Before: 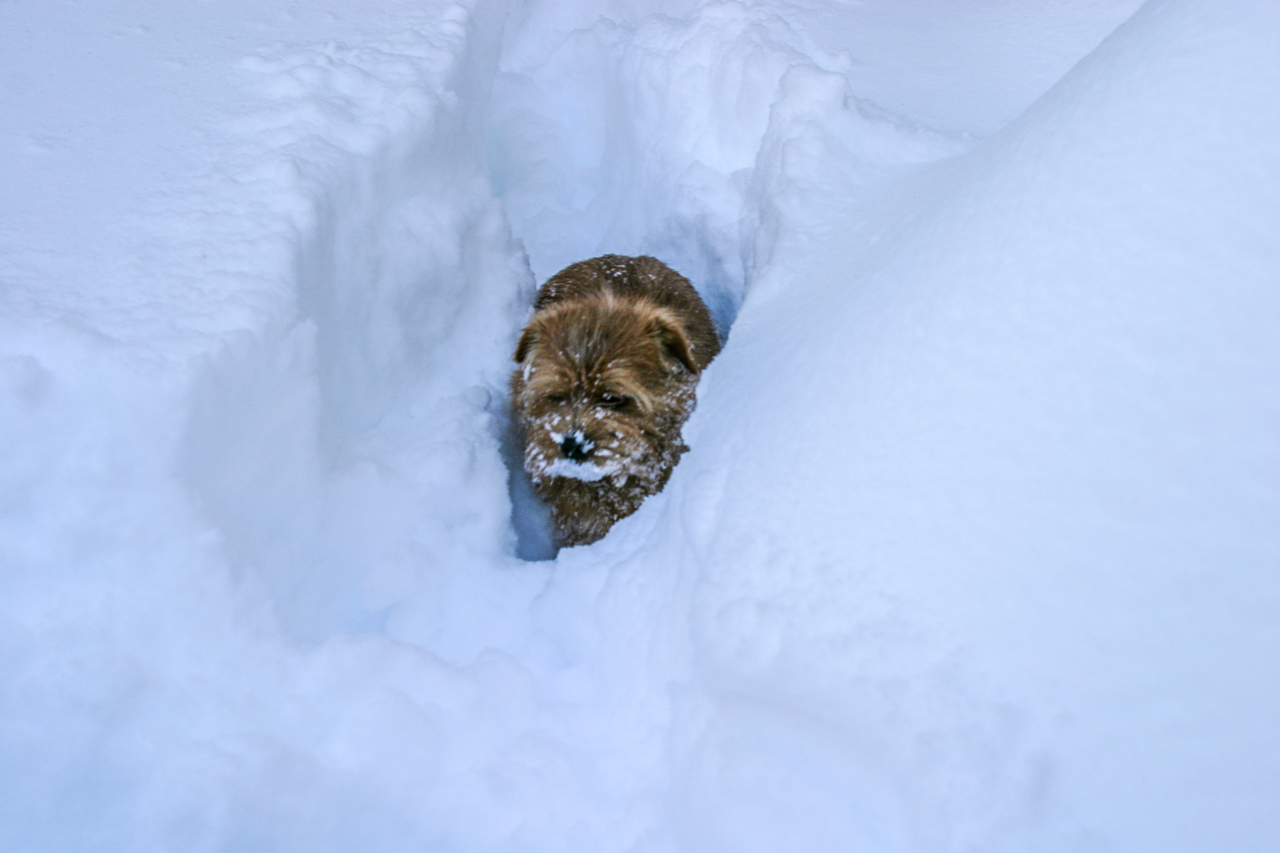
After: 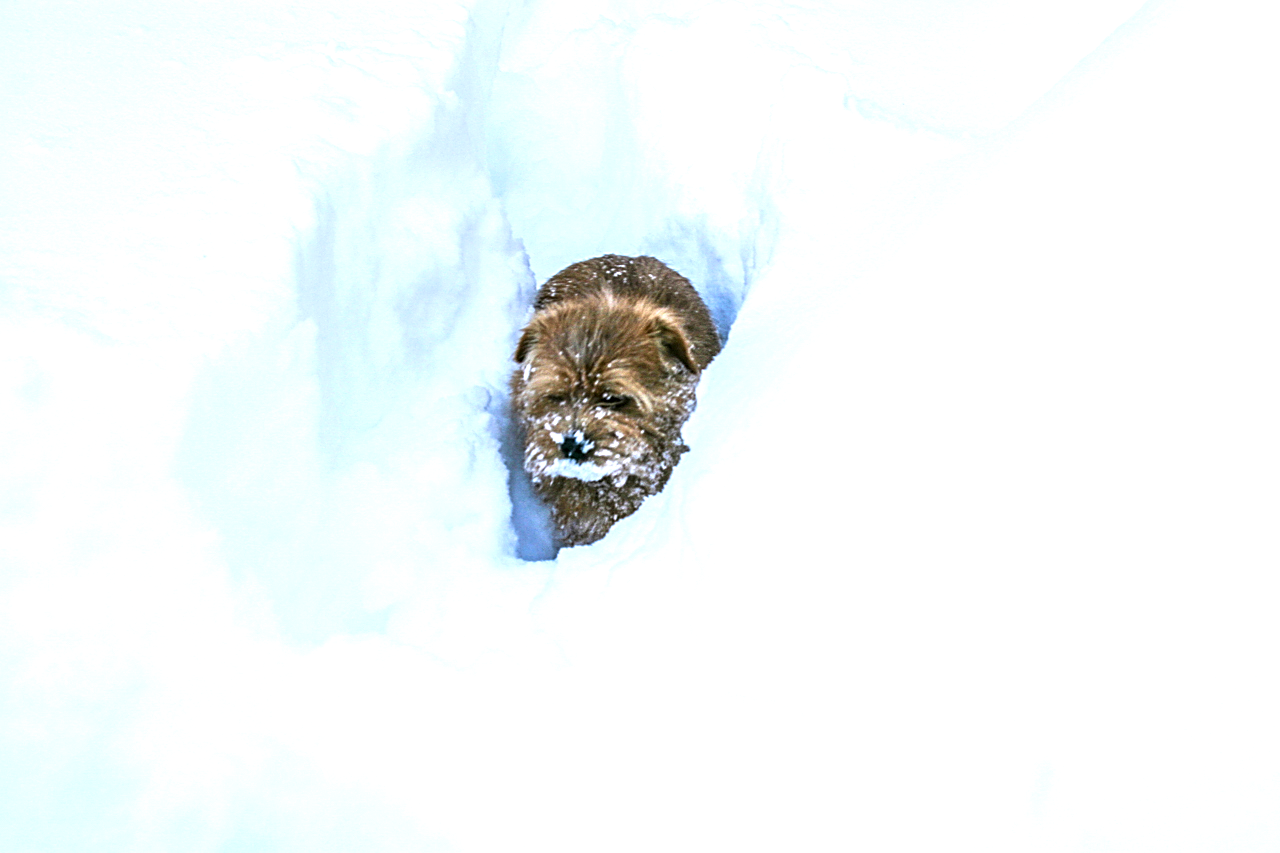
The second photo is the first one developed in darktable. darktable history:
sharpen: amount 0.575
exposure: black level correction 0, exposure 1.1 EV, compensate highlight preservation false
